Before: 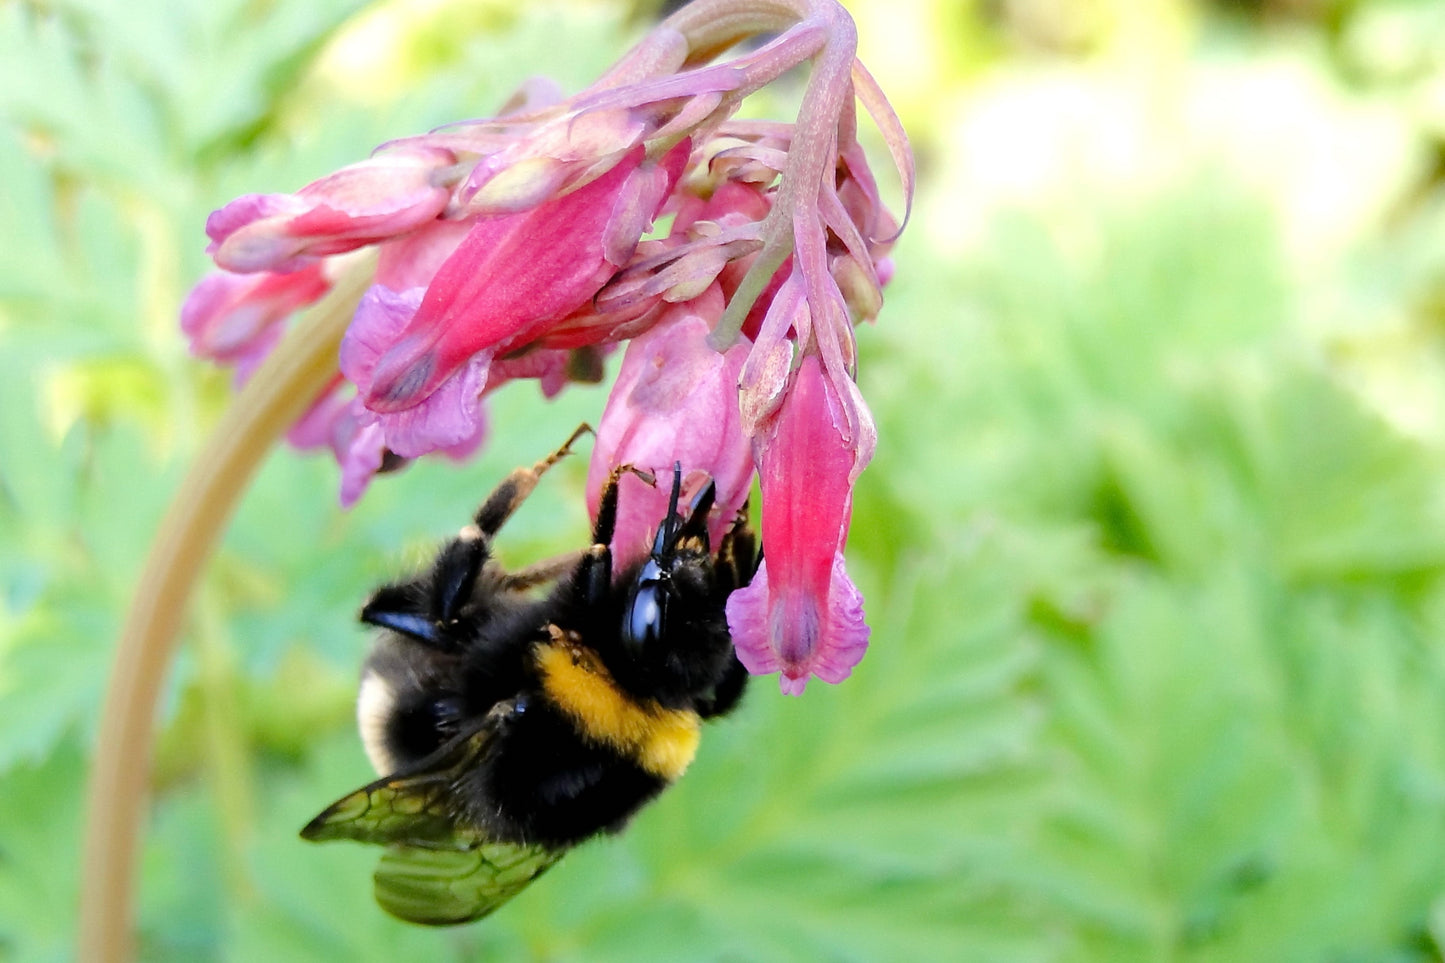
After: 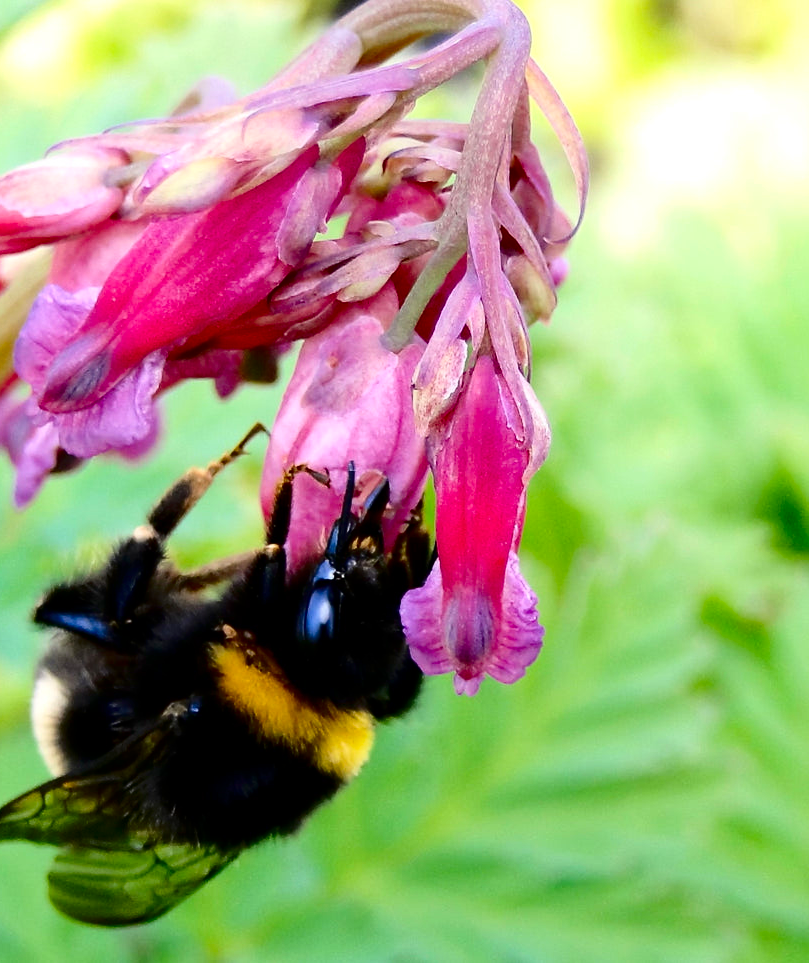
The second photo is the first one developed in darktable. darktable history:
contrast brightness saturation: contrast 0.222, brightness -0.193, saturation 0.231
crop and rotate: left 22.568%, right 21.437%
